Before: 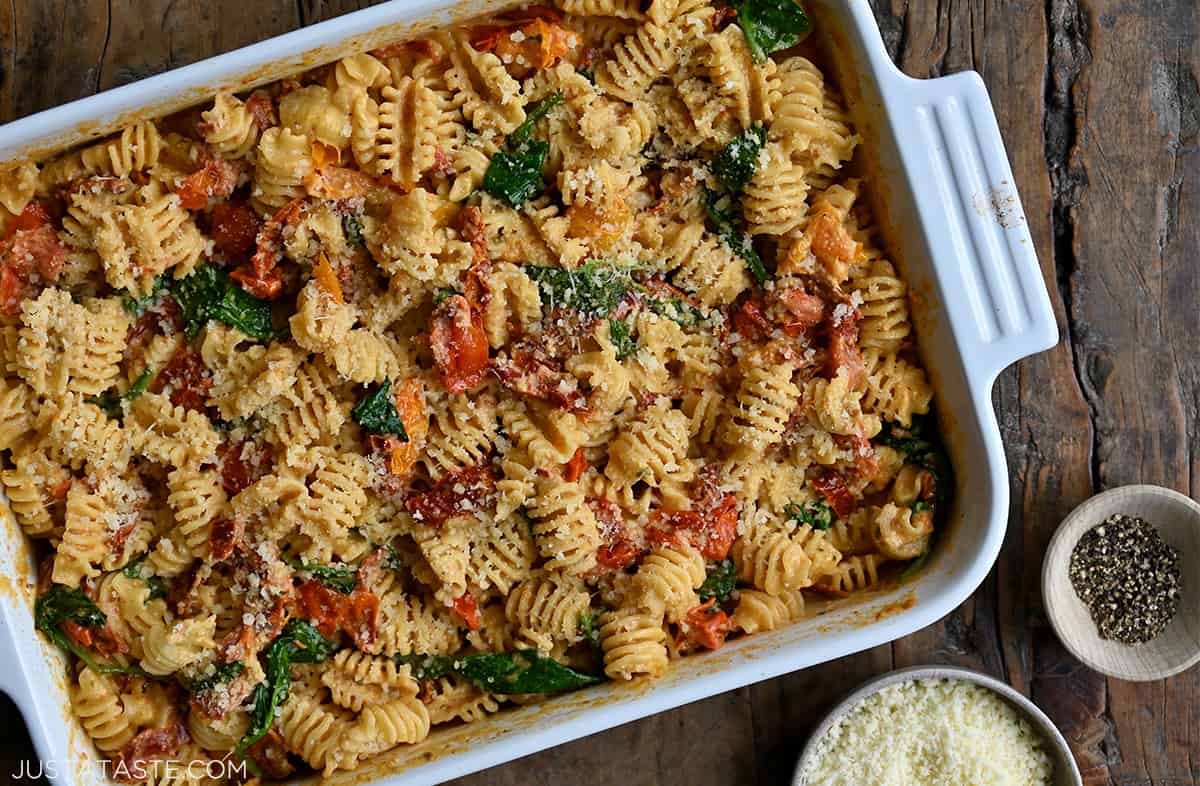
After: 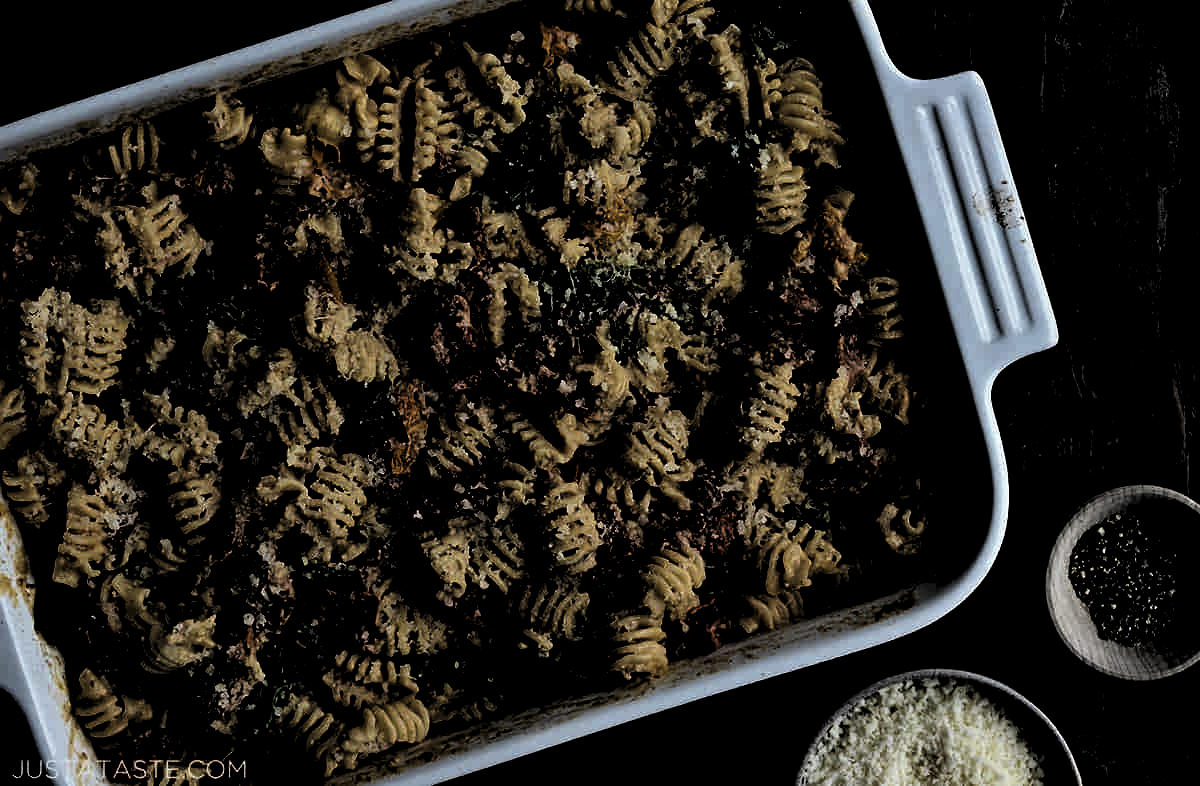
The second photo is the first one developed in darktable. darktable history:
levels: levels [0.514, 0.759, 1]
